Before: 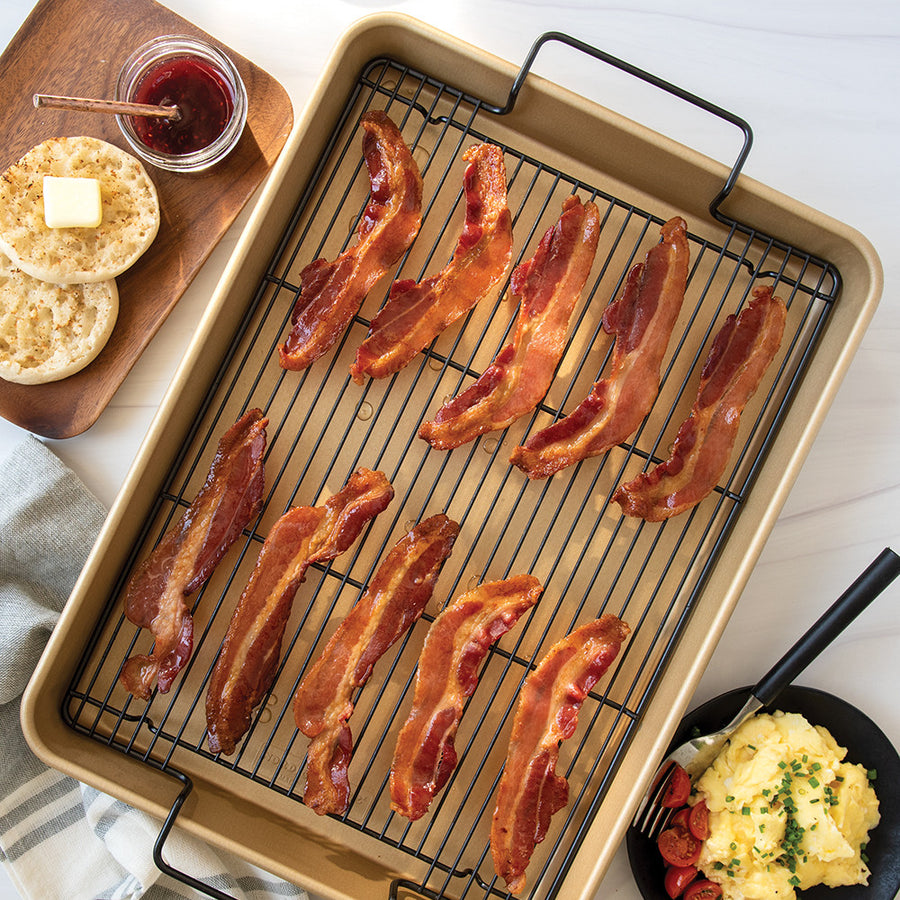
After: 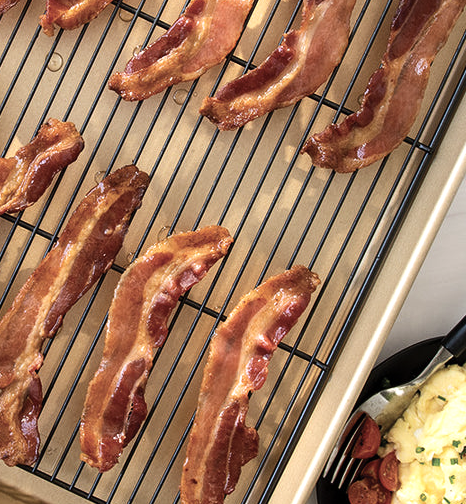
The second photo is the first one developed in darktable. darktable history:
crop: left 34.479%, top 38.822%, right 13.718%, bottom 5.172%
contrast brightness saturation: contrast 0.06, brightness -0.01, saturation -0.23
tone equalizer: -8 EV -0.417 EV, -7 EV -0.389 EV, -6 EV -0.333 EV, -5 EV -0.222 EV, -3 EV 0.222 EV, -2 EV 0.333 EV, -1 EV 0.389 EV, +0 EV 0.417 EV, edges refinement/feathering 500, mask exposure compensation -1.57 EV, preserve details no
white balance: red 0.976, blue 1.04
